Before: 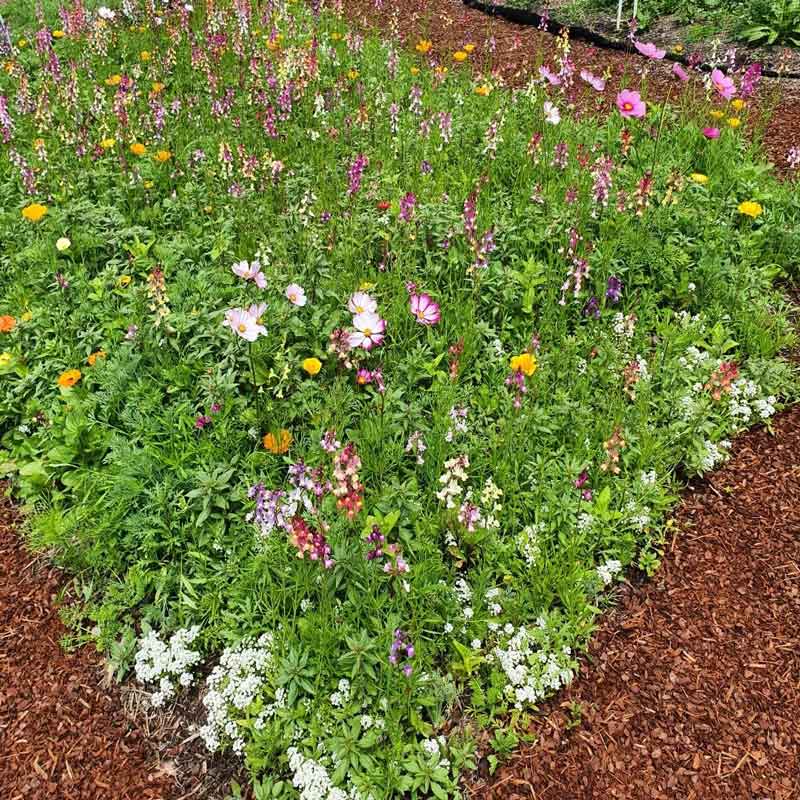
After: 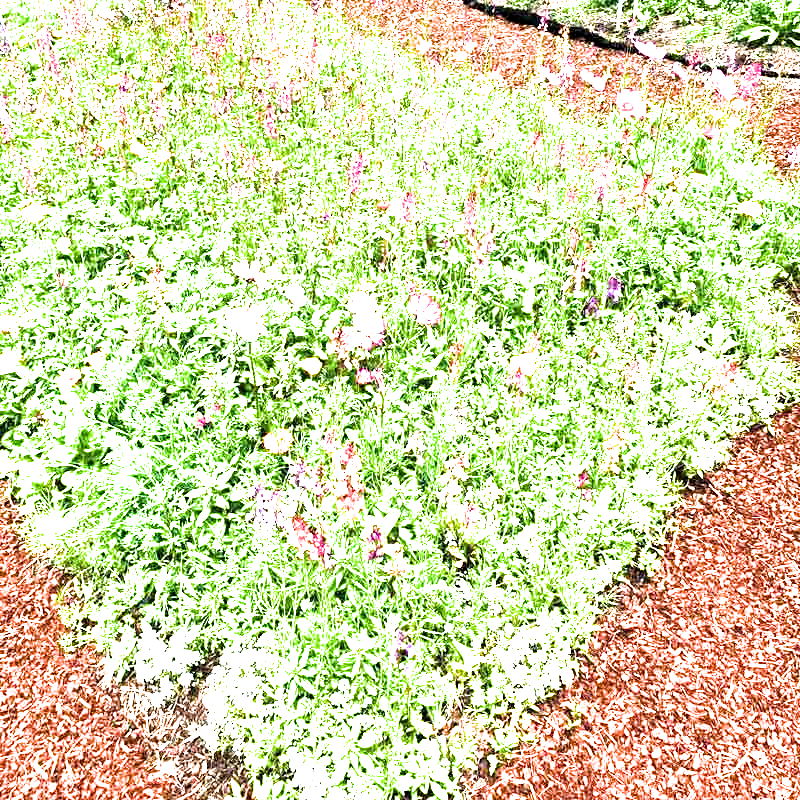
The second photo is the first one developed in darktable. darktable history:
exposure: exposure 2.272 EV, compensate exposure bias true, compensate highlight preservation false
haze removal: compatibility mode true, adaptive false
local contrast: highlights 104%, shadows 101%, detail 119%, midtone range 0.2
color balance rgb: shadows lift › hue 86.32°, linear chroma grading › global chroma 8.82%, perceptual saturation grading › global saturation 0.015%, global vibrance 20%
filmic rgb: black relative exposure -8.23 EV, white relative exposure 2.2 EV, target white luminance 99.995%, hardness 7.07, latitude 75.41%, contrast 1.317, highlights saturation mix -1.54%, shadows ↔ highlights balance 29.64%
